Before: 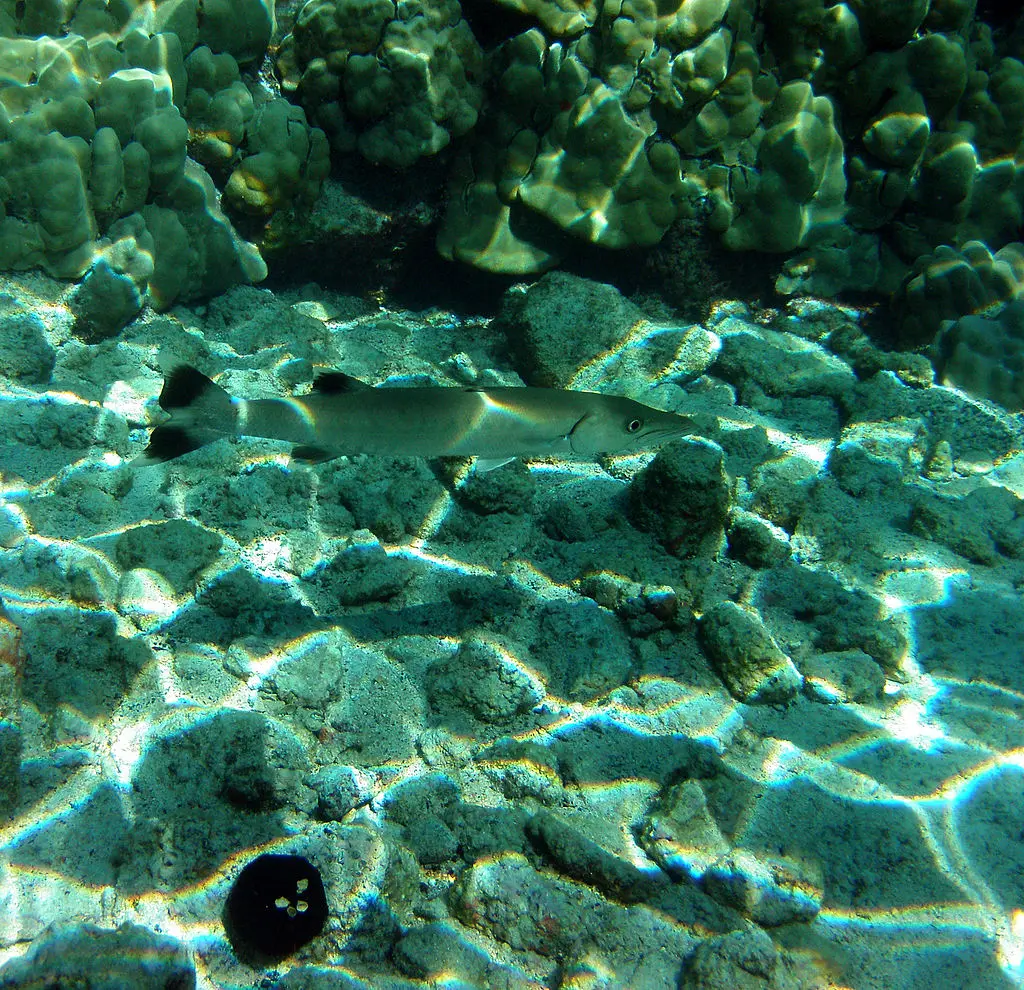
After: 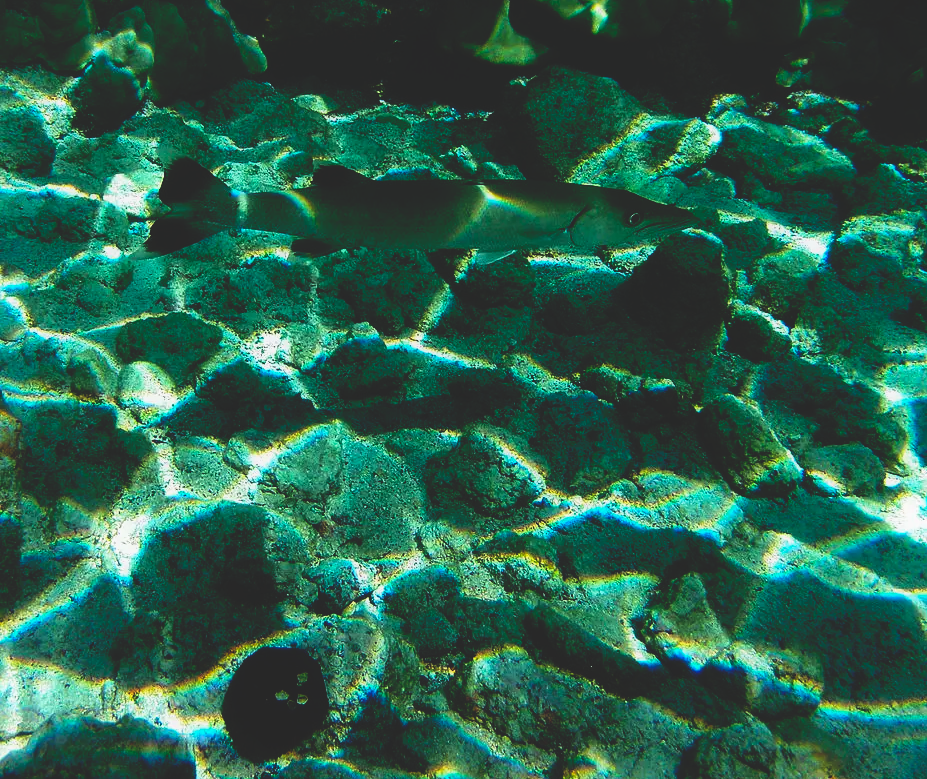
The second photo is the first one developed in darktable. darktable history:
crop: top 20.916%, right 9.437%, bottom 0.316%
base curve: curves: ch0 [(0, 0.02) (0.083, 0.036) (1, 1)], preserve colors none
contrast equalizer: y [[0.5, 0.488, 0.462, 0.461, 0.491, 0.5], [0.5 ×6], [0.5 ×6], [0 ×6], [0 ×6]]
